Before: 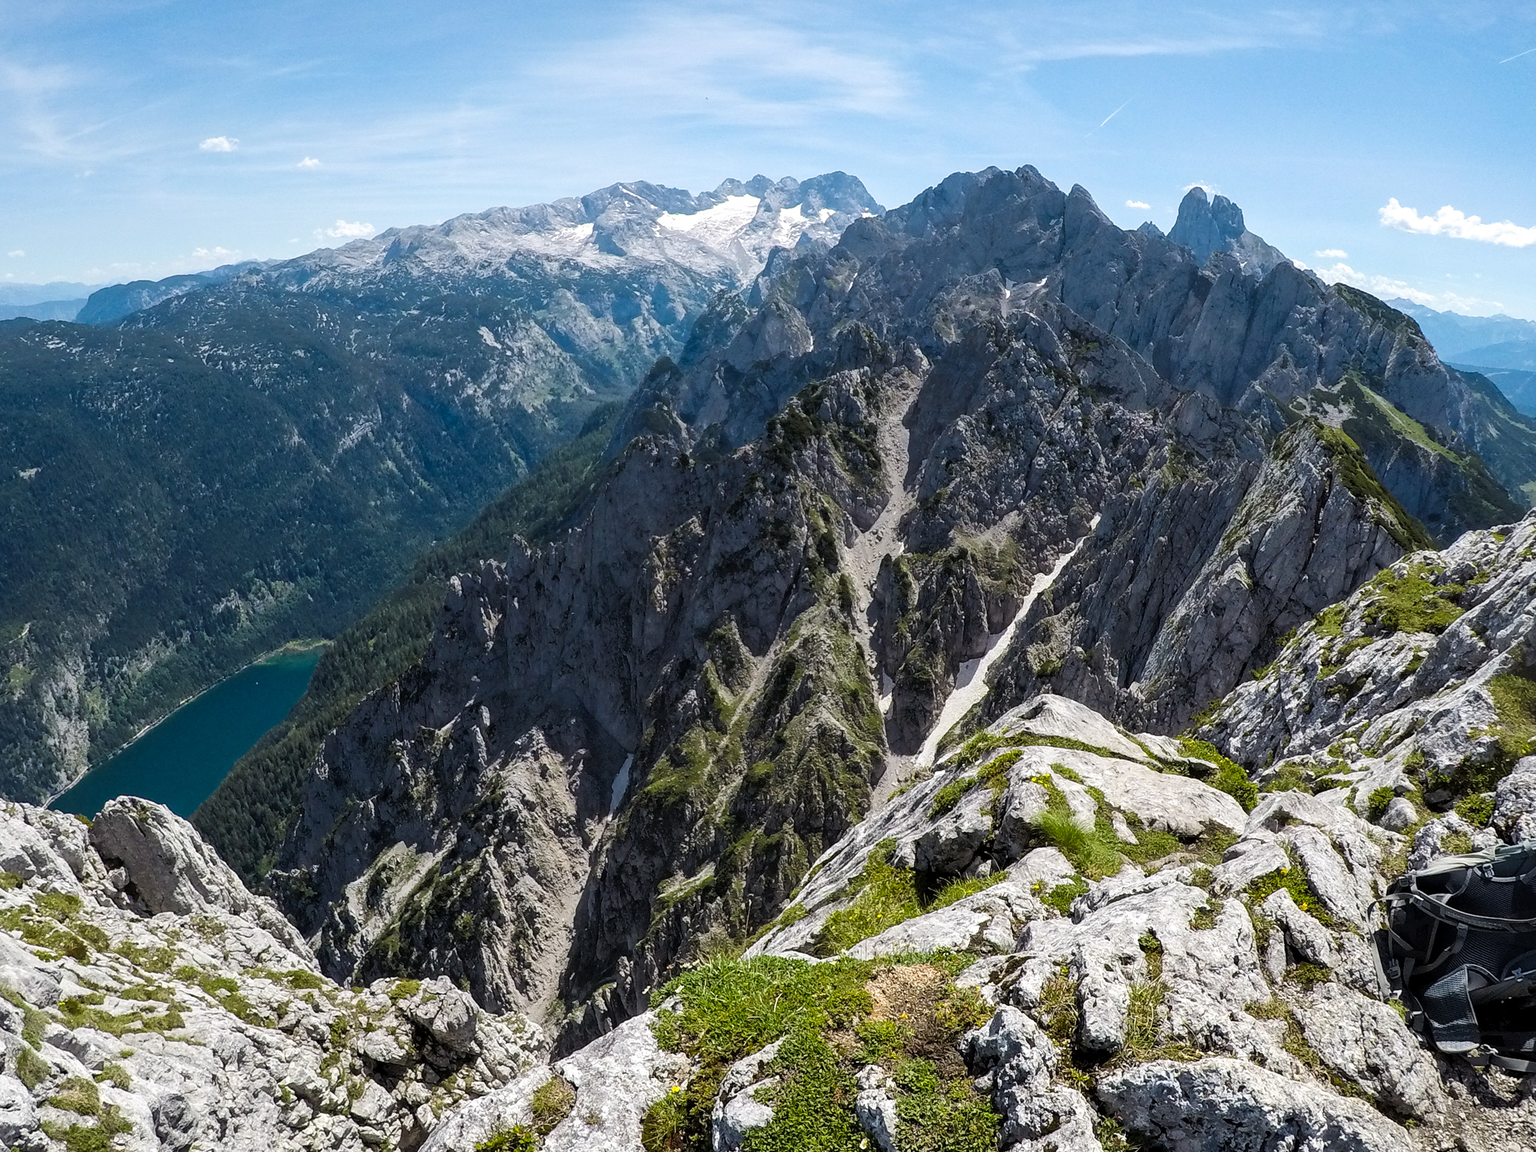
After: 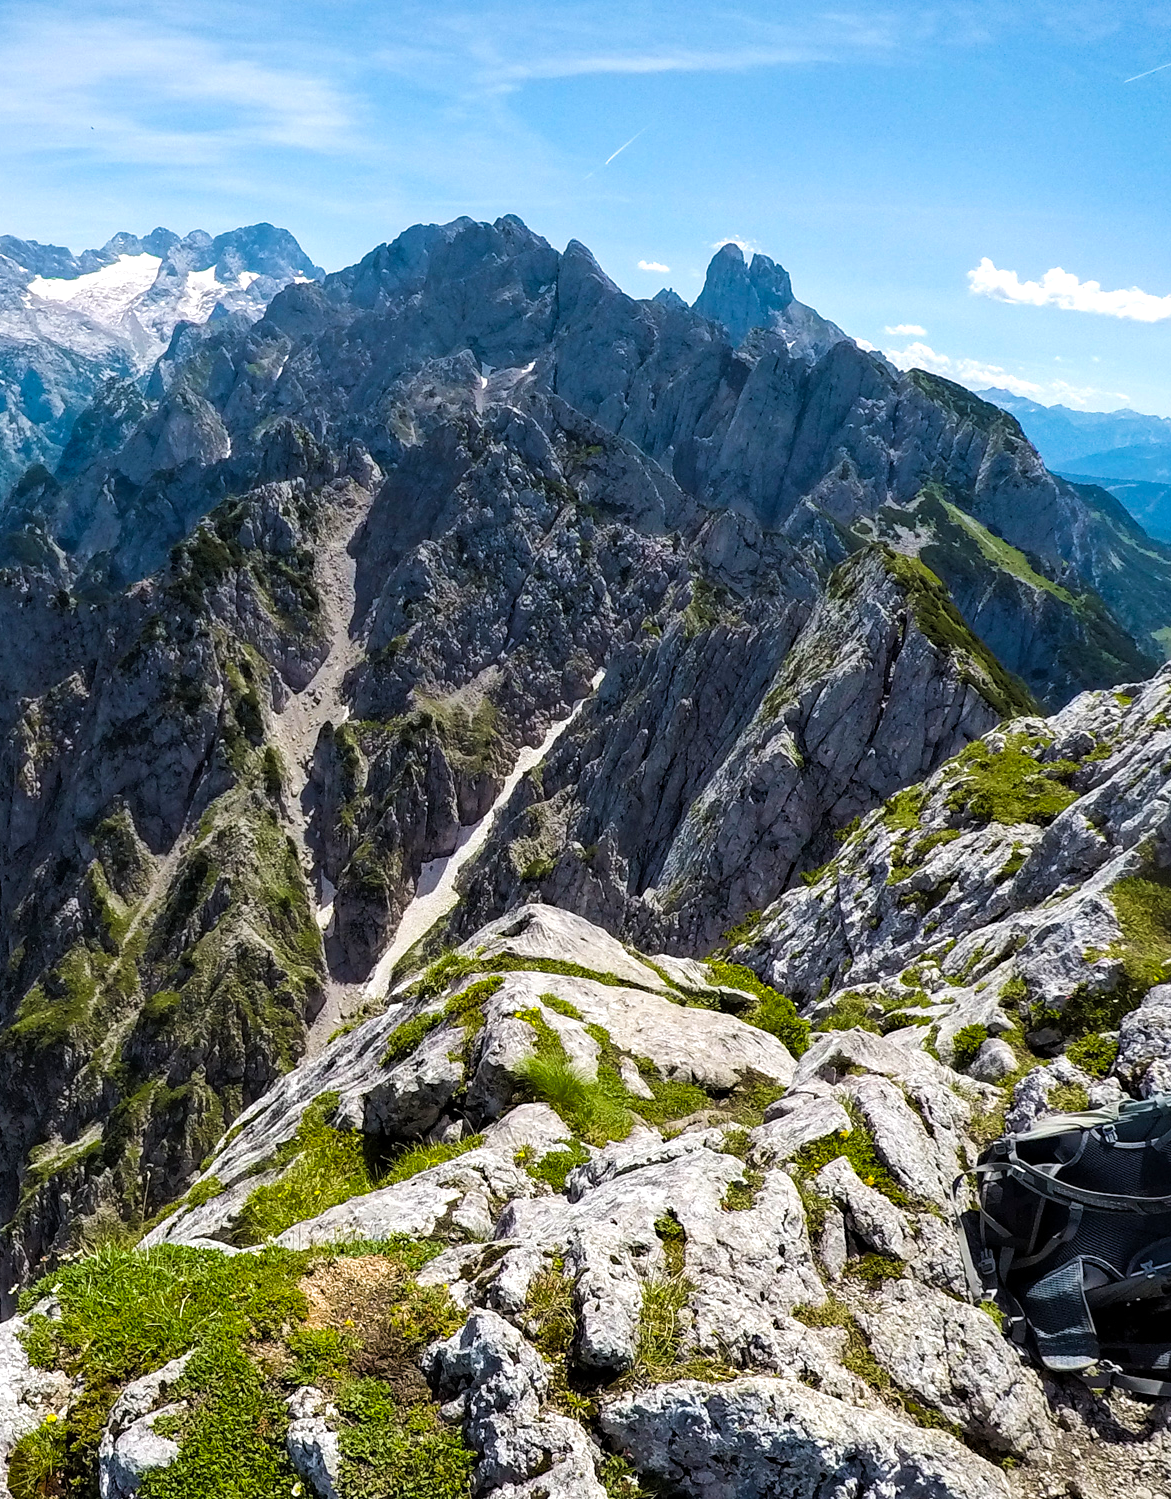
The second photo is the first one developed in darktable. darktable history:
haze removal: compatibility mode true, adaptive false
crop: left 41.402%
contrast brightness saturation: saturation -0.05
vibrance: on, module defaults
color balance rgb: linear chroma grading › global chroma 3.45%, perceptual saturation grading › global saturation 11.24%, perceptual brilliance grading › global brilliance 3.04%, global vibrance 2.8%
velvia: on, module defaults
